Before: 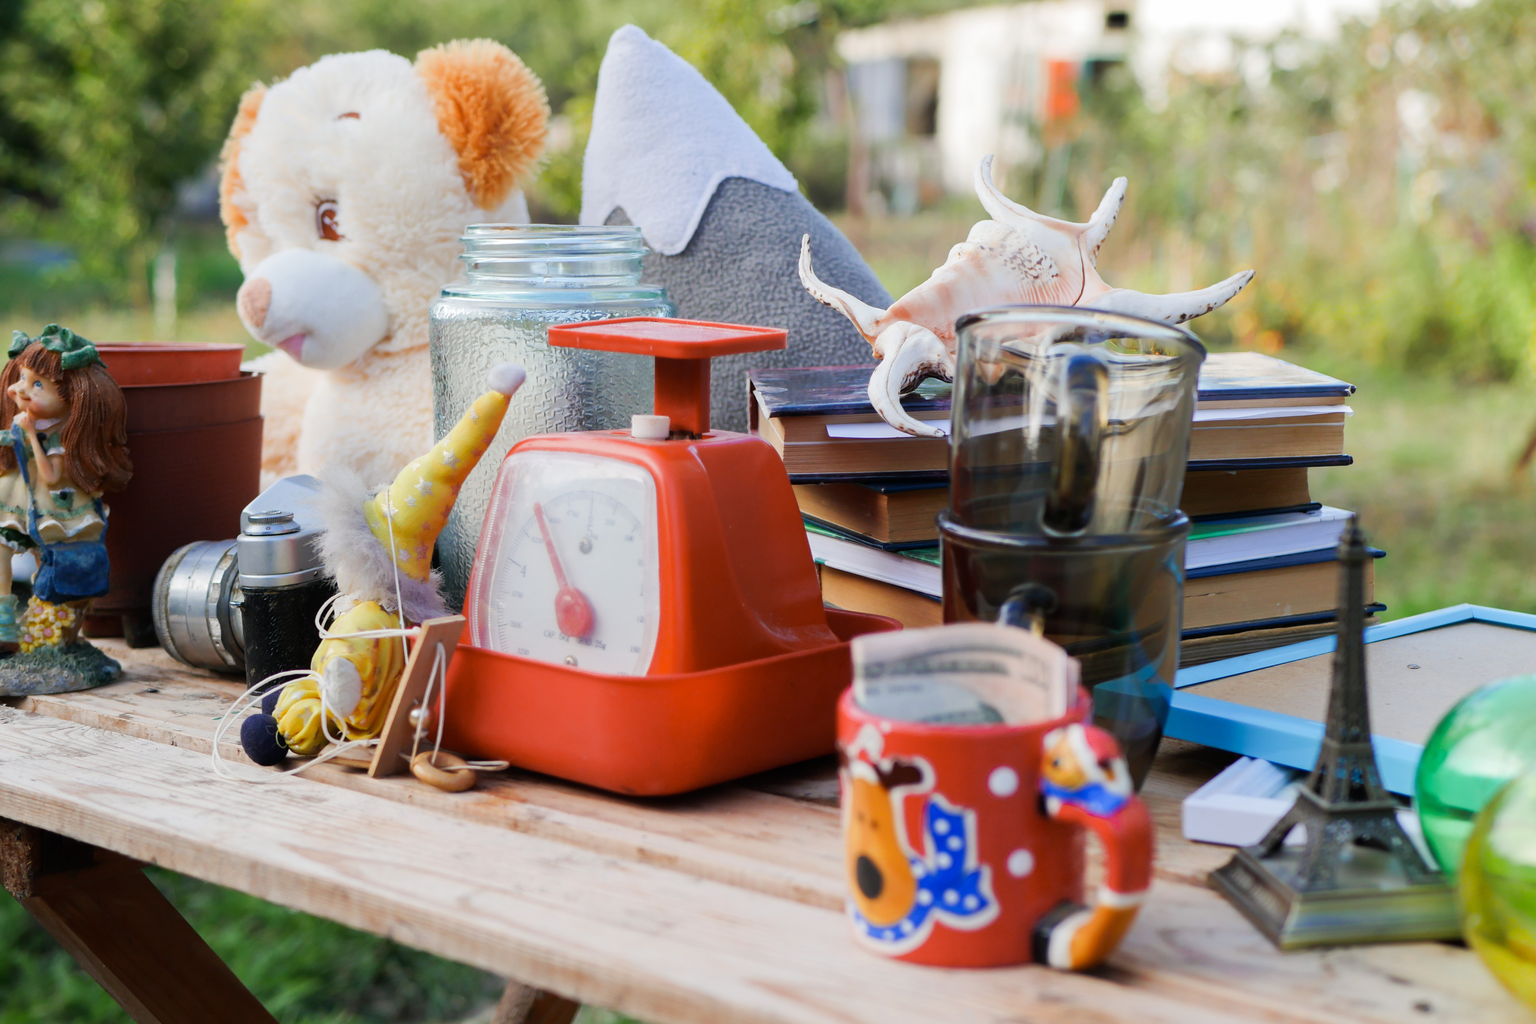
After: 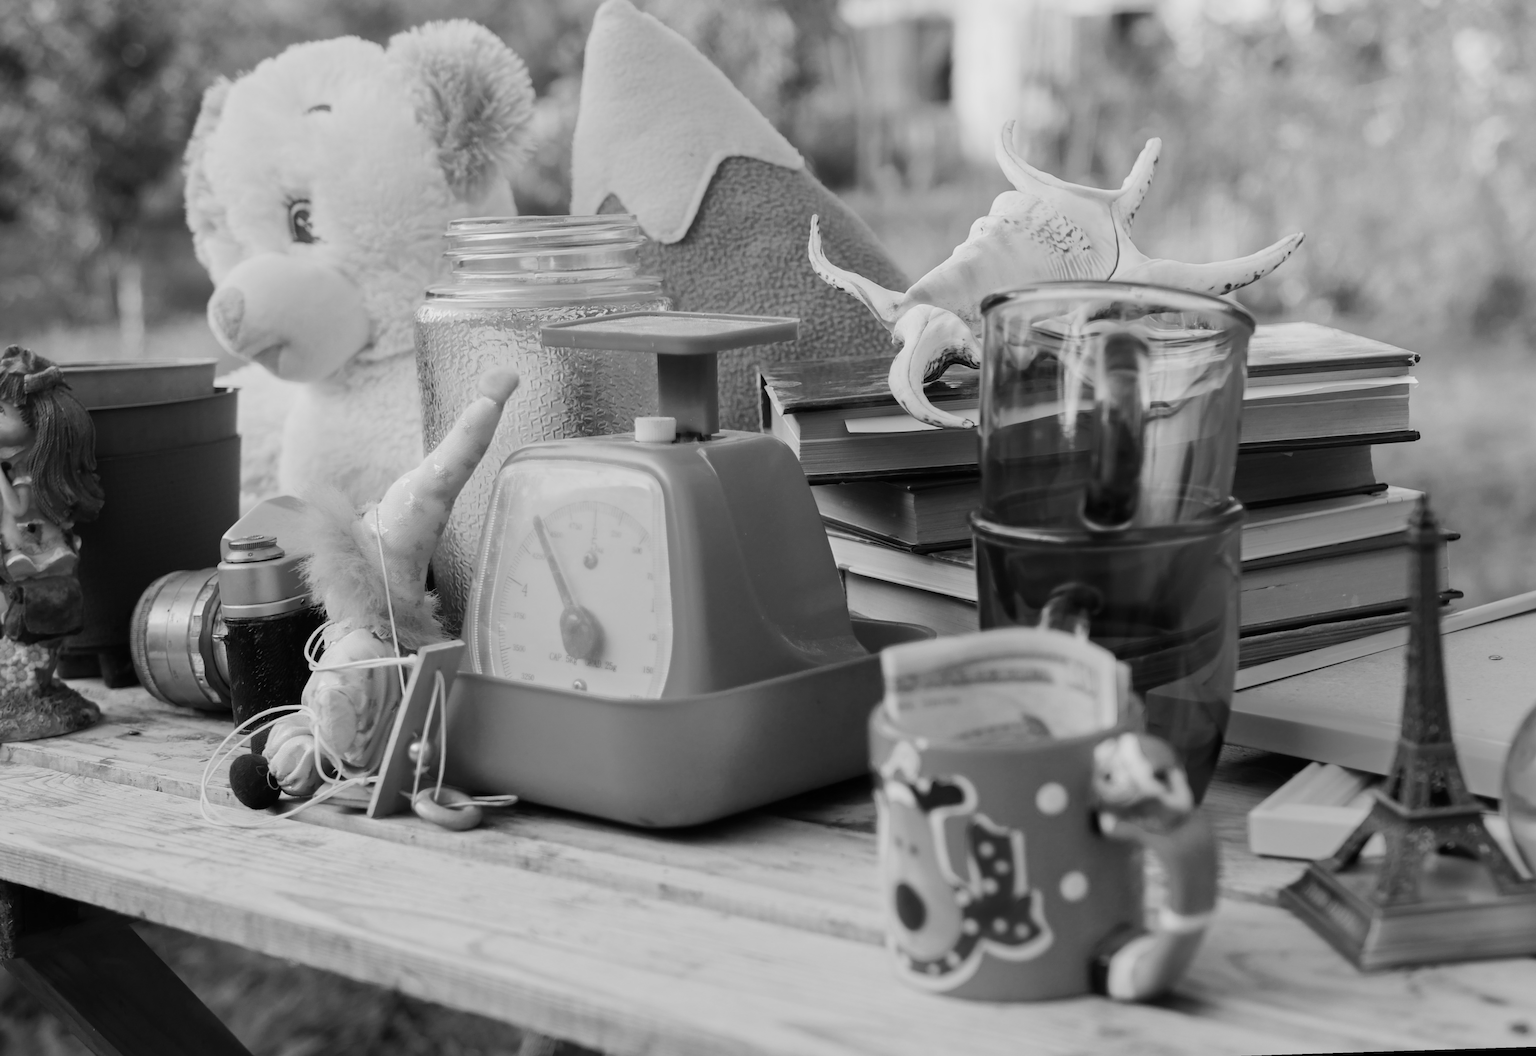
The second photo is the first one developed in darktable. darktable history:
rotate and perspective: rotation -2.22°, lens shift (horizontal) -0.022, automatic cropping off
monochrome: a 26.22, b 42.67, size 0.8
crop: left 3.305%, top 6.436%, right 6.389%, bottom 3.258%
